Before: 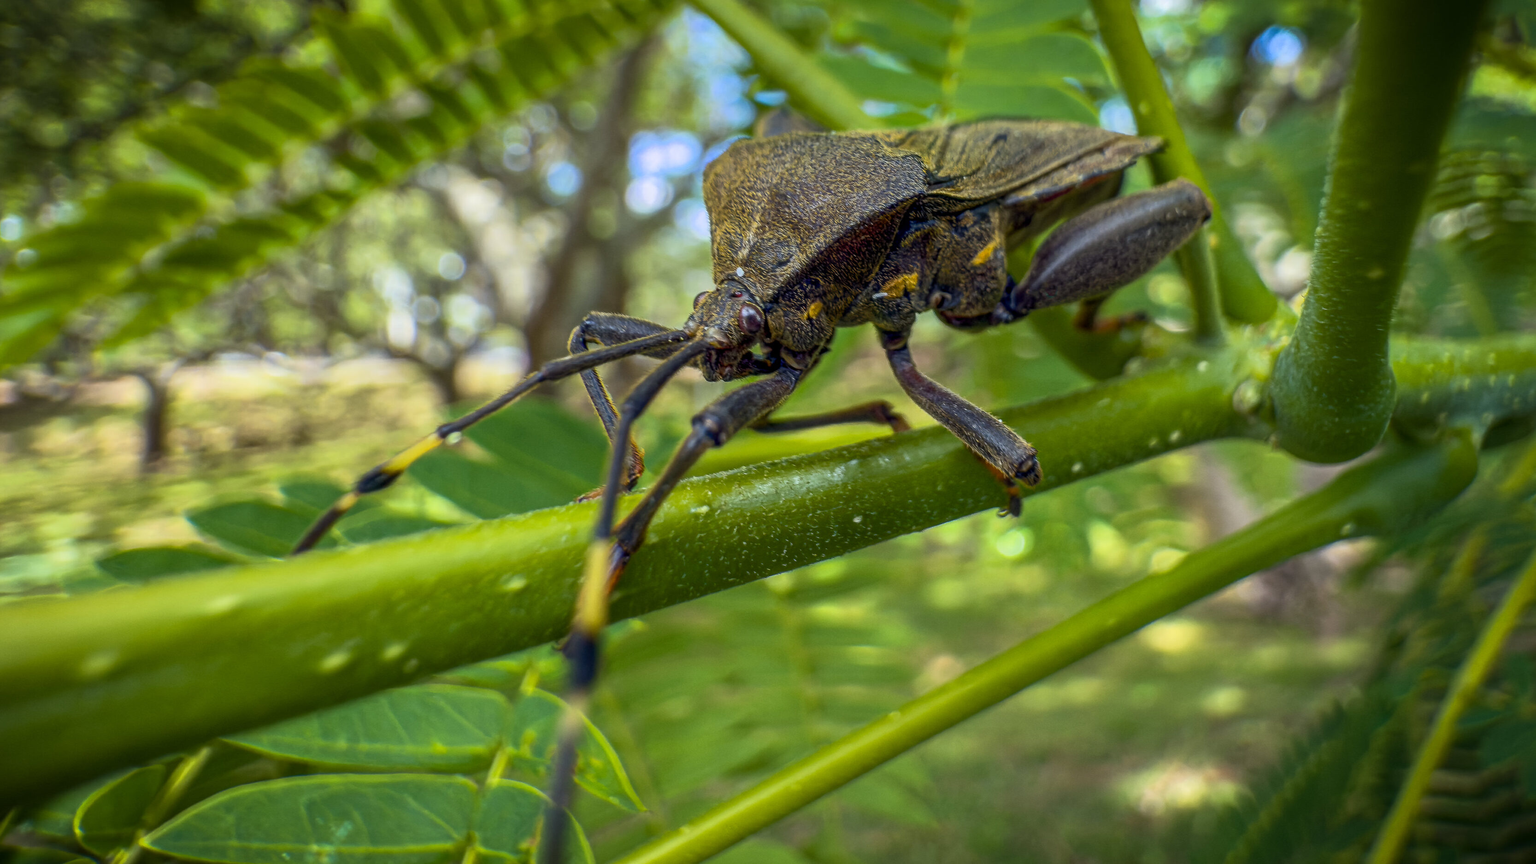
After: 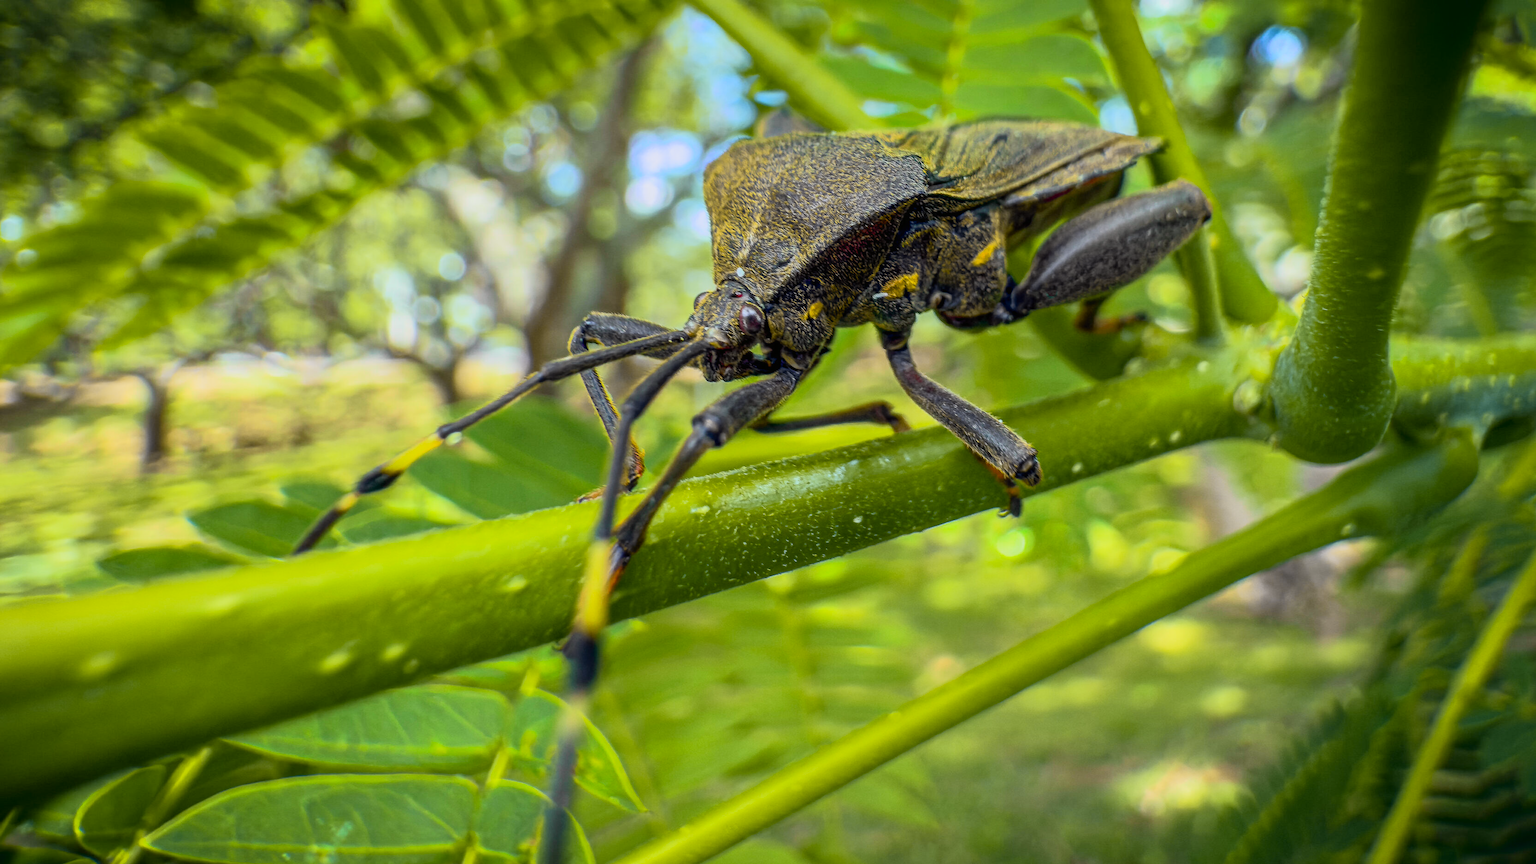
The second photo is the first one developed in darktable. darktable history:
tone curve: curves: ch0 [(0, 0.005) (0.103, 0.097) (0.18, 0.207) (0.384, 0.465) (0.491, 0.585) (0.629, 0.726) (0.84, 0.866) (1, 0.947)]; ch1 [(0, 0) (0.172, 0.123) (0.324, 0.253) (0.396, 0.388) (0.478, 0.461) (0.499, 0.497) (0.532, 0.515) (0.57, 0.584) (0.635, 0.675) (0.805, 0.892) (1, 1)]; ch2 [(0, 0) (0.411, 0.424) (0.496, 0.501) (0.515, 0.507) (0.553, 0.562) (0.604, 0.642) (0.708, 0.768) (0.839, 0.916) (1, 1)], color space Lab, independent channels, preserve colors none
